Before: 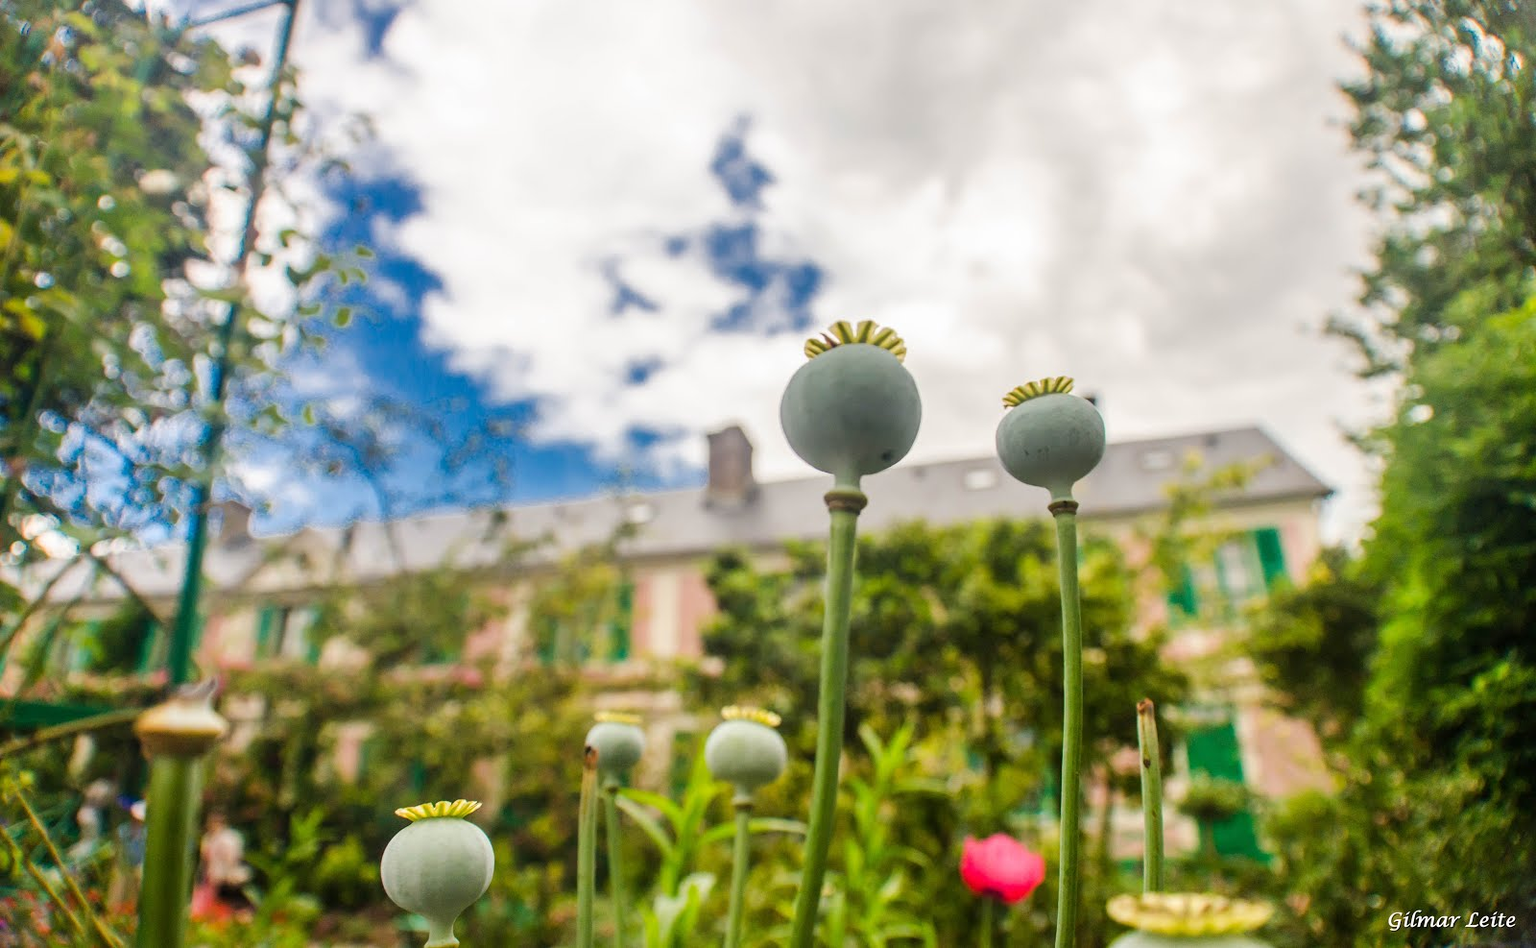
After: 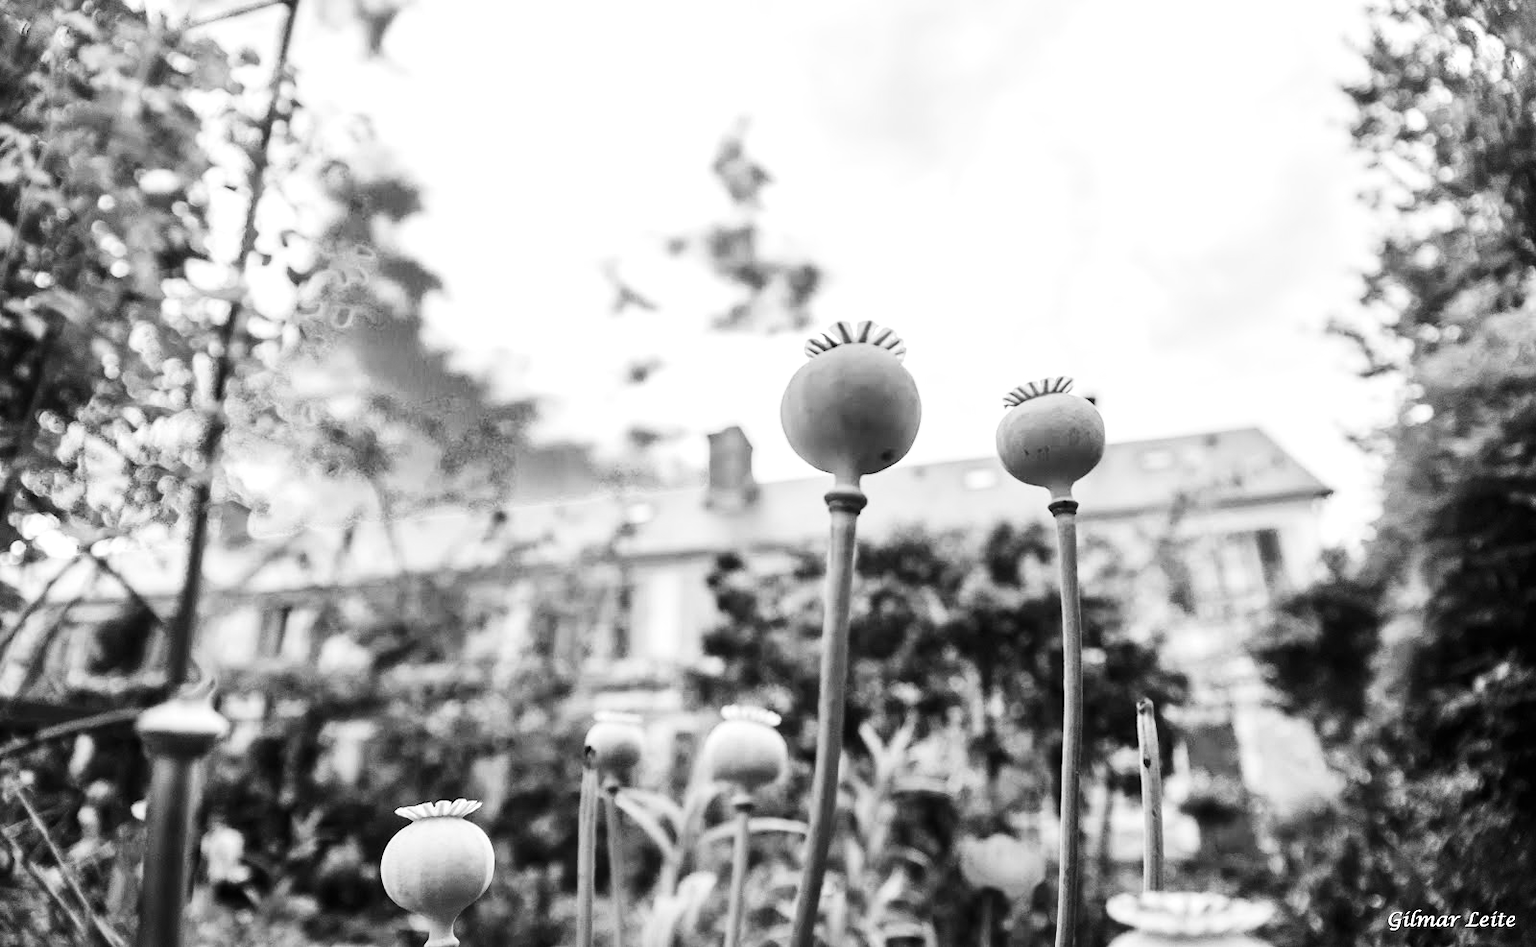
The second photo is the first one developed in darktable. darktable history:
monochrome: on, module defaults
color balance rgb: perceptual saturation grading › global saturation 20%, perceptual saturation grading › highlights -50%, perceptual saturation grading › shadows 30%, perceptual brilliance grading › global brilliance 10%, perceptual brilliance grading › shadows 15%
contrast brightness saturation: contrast 0.32, brightness -0.08, saturation 0.17
